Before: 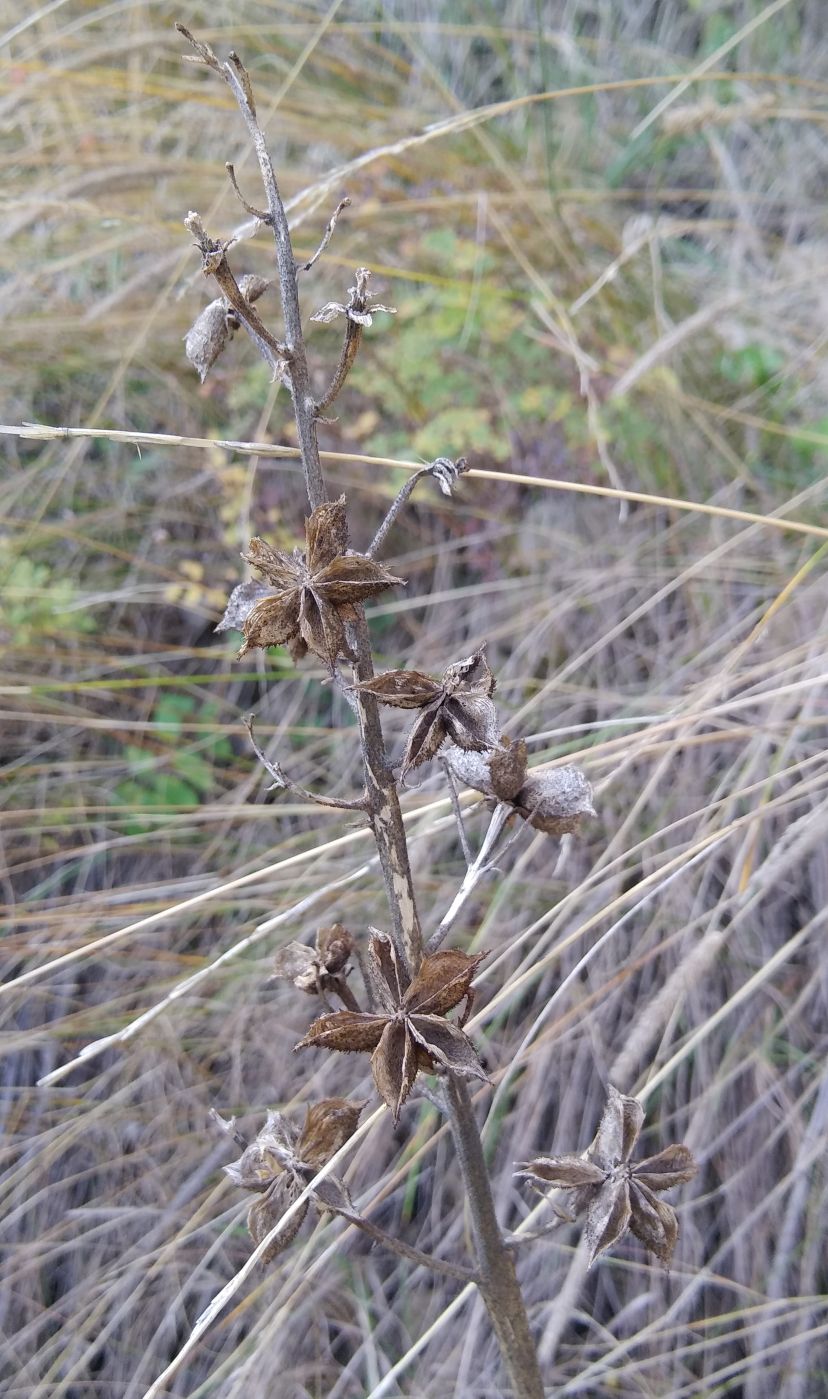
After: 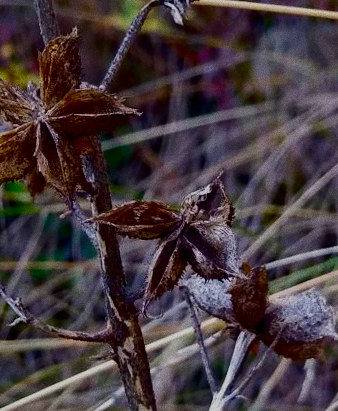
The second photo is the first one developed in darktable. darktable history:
exposure: exposure 0.3 EV, compensate highlight preservation false
crop: left 31.751%, top 32.172%, right 27.8%, bottom 35.83%
local contrast: mode bilateral grid, contrast 20, coarseness 50, detail 120%, midtone range 0.2
contrast brightness saturation: brightness -1, saturation 1
filmic rgb: black relative exposure -5 EV, hardness 2.88, contrast 1.2
shadows and highlights: radius 108.52, shadows 23.73, highlights -59.32, low approximation 0.01, soften with gaussian
rotate and perspective: rotation -2°, crop left 0.022, crop right 0.978, crop top 0.049, crop bottom 0.951
grain: coarseness 0.09 ISO
